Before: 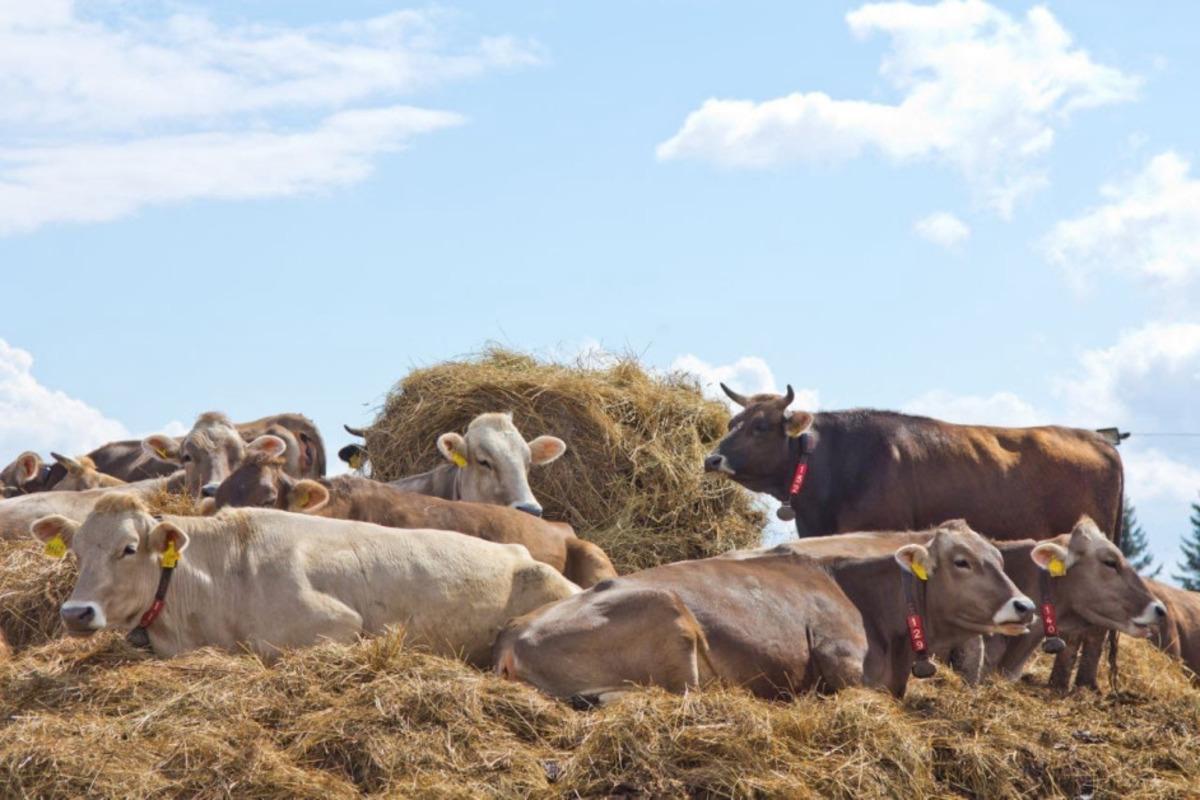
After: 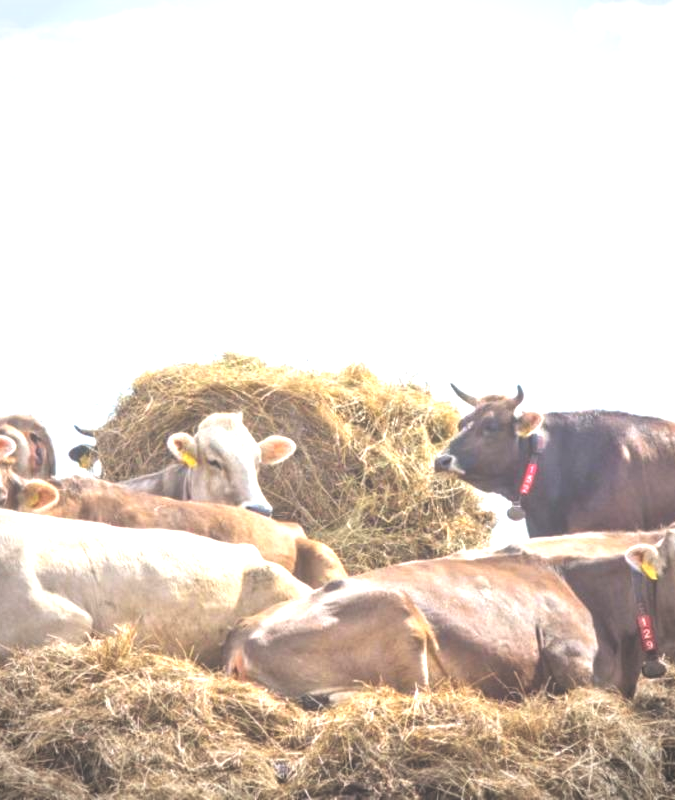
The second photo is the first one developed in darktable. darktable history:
local contrast: detail 110%
vignetting: width/height ratio 1.094
exposure: black level correction -0.023, exposure 1.397 EV, compensate highlight preservation false
crop and rotate: left 22.516%, right 21.234%
